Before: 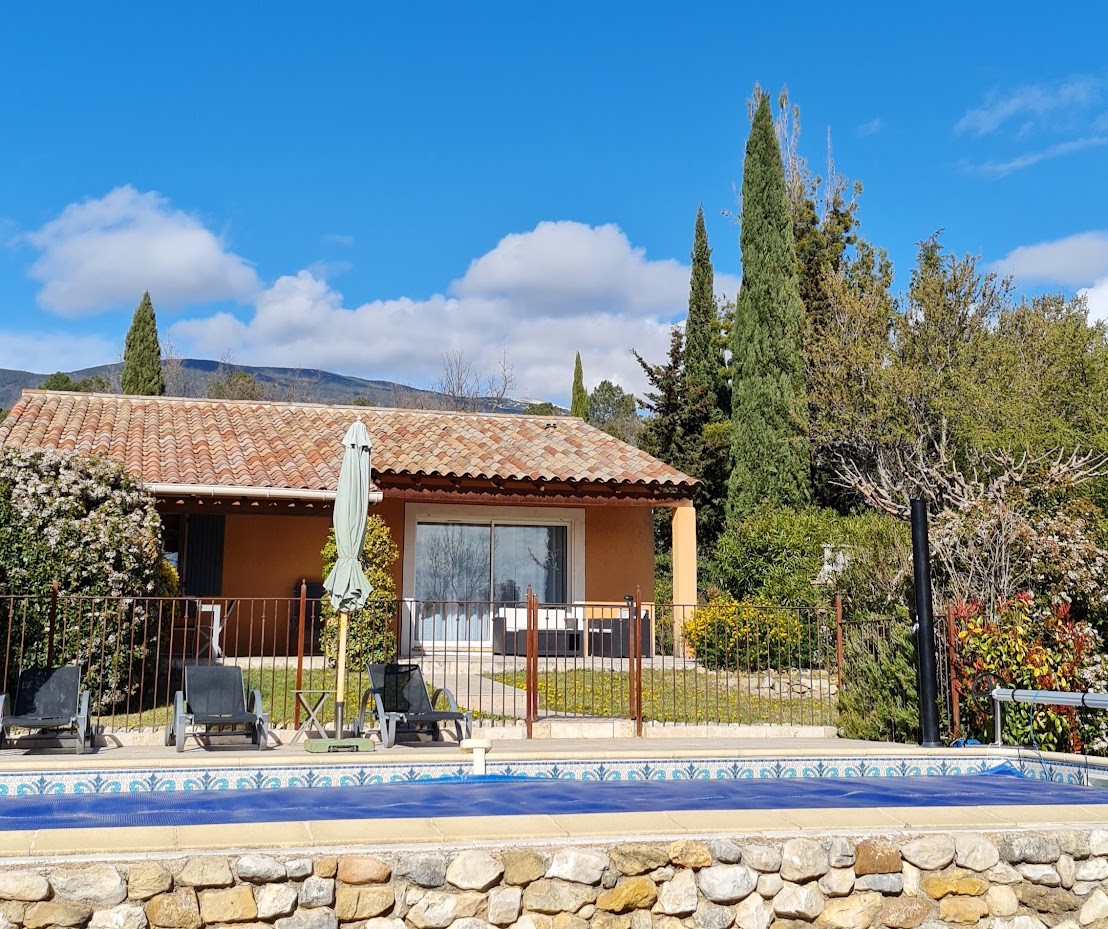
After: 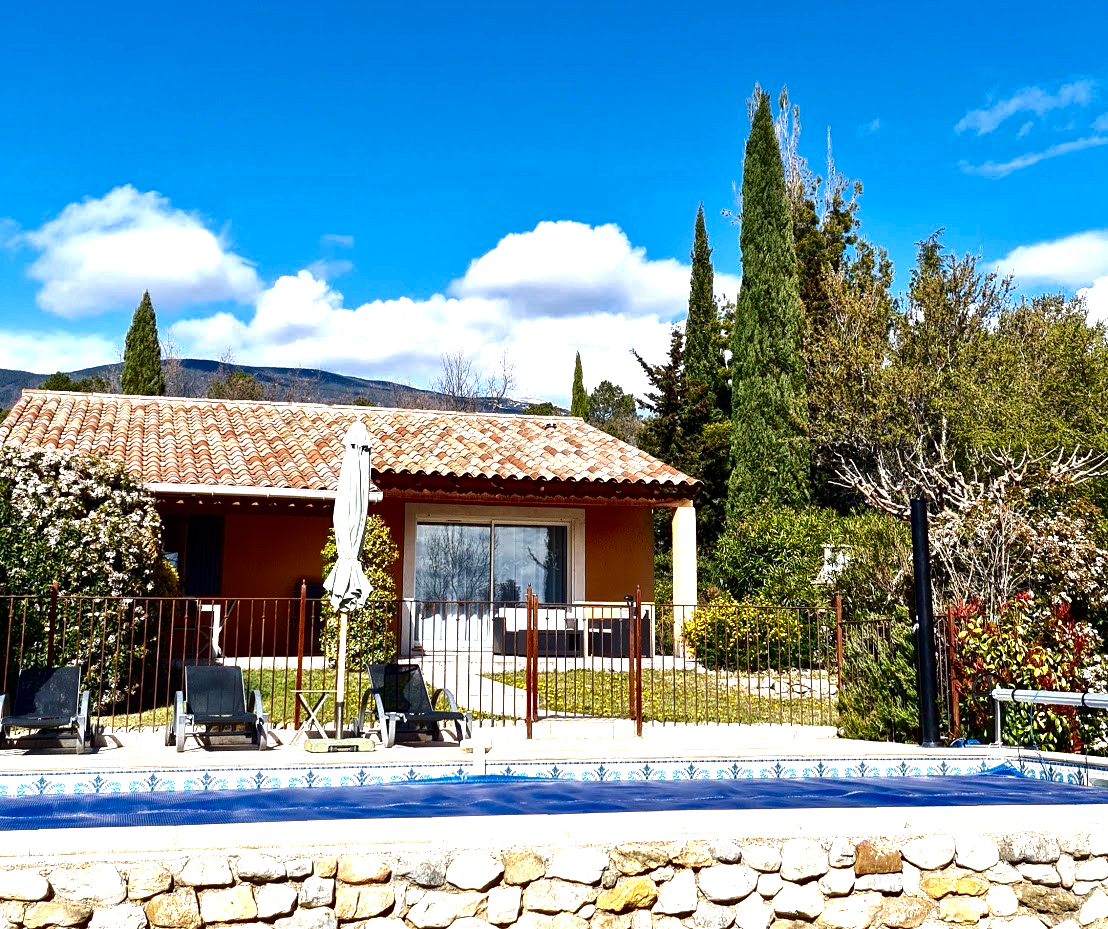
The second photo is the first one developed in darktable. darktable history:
exposure: black level correction 0.001, exposure 0.959 EV, compensate highlight preservation false
velvia: strength 17.58%
contrast brightness saturation: brightness -0.529
